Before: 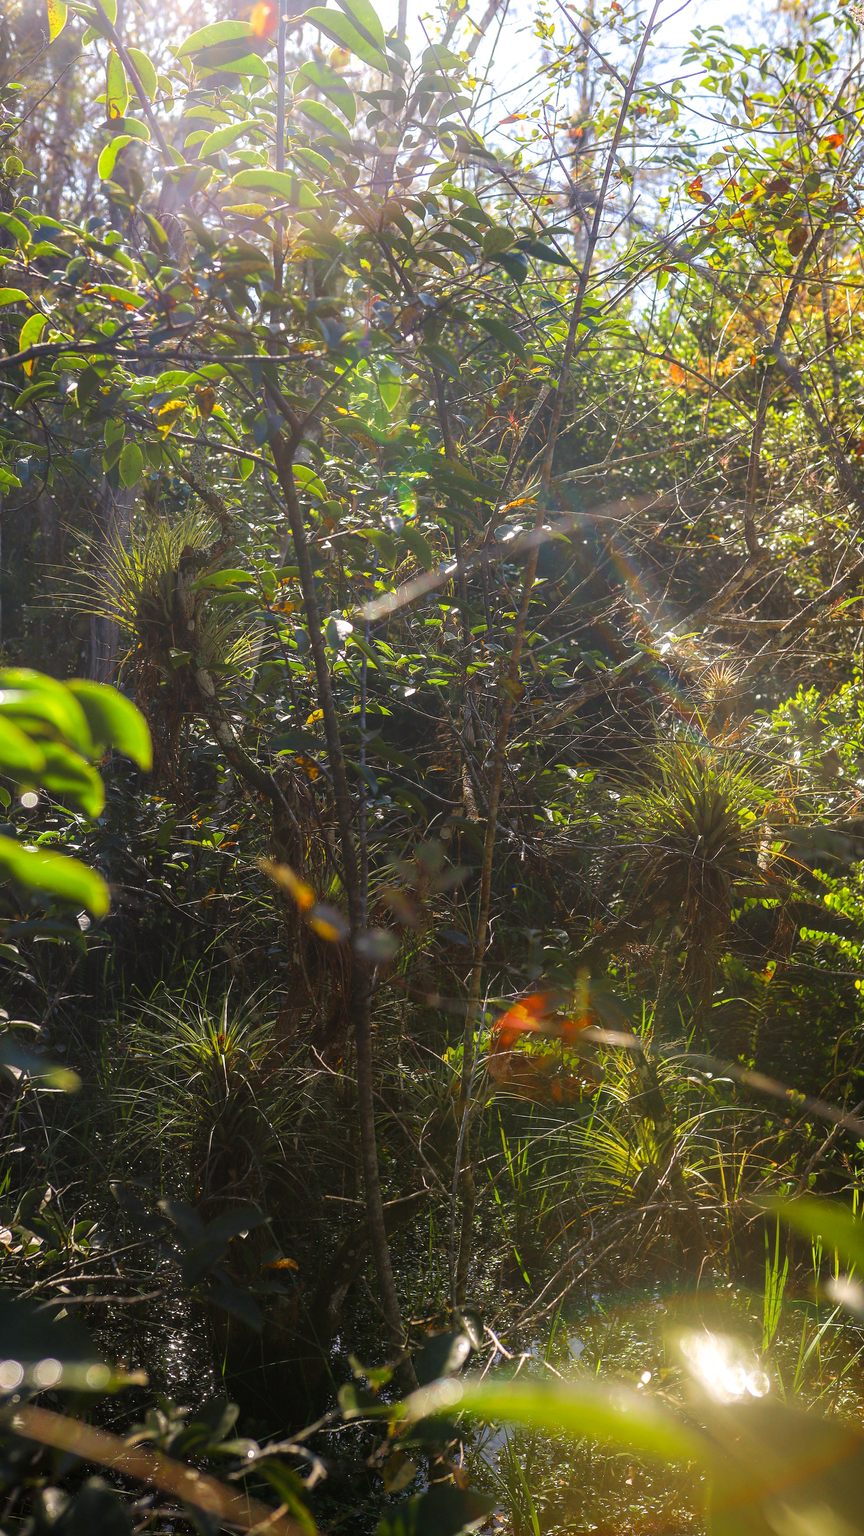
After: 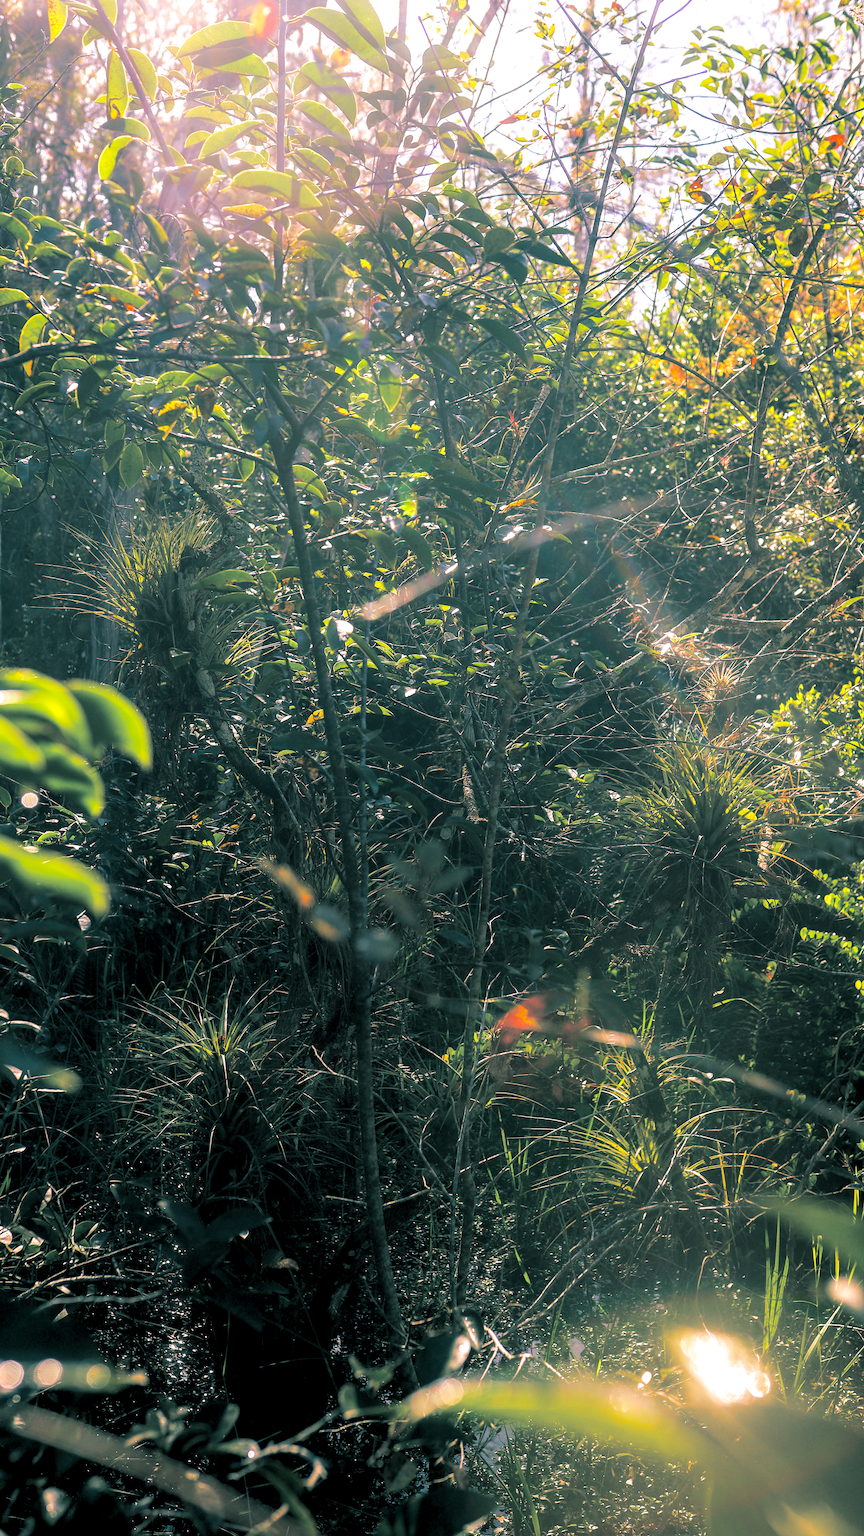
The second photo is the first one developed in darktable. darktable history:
rgb levels: levels [[0.01, 0.419, 0.839], [0, 0.5, 1], [0, 0.5, 1]]
color correction: highlights a* 12.23, highlights b* 5.41
split-toning: shadows › hue 186.43°, highlights › hue 49.29°, compress 30.29%
